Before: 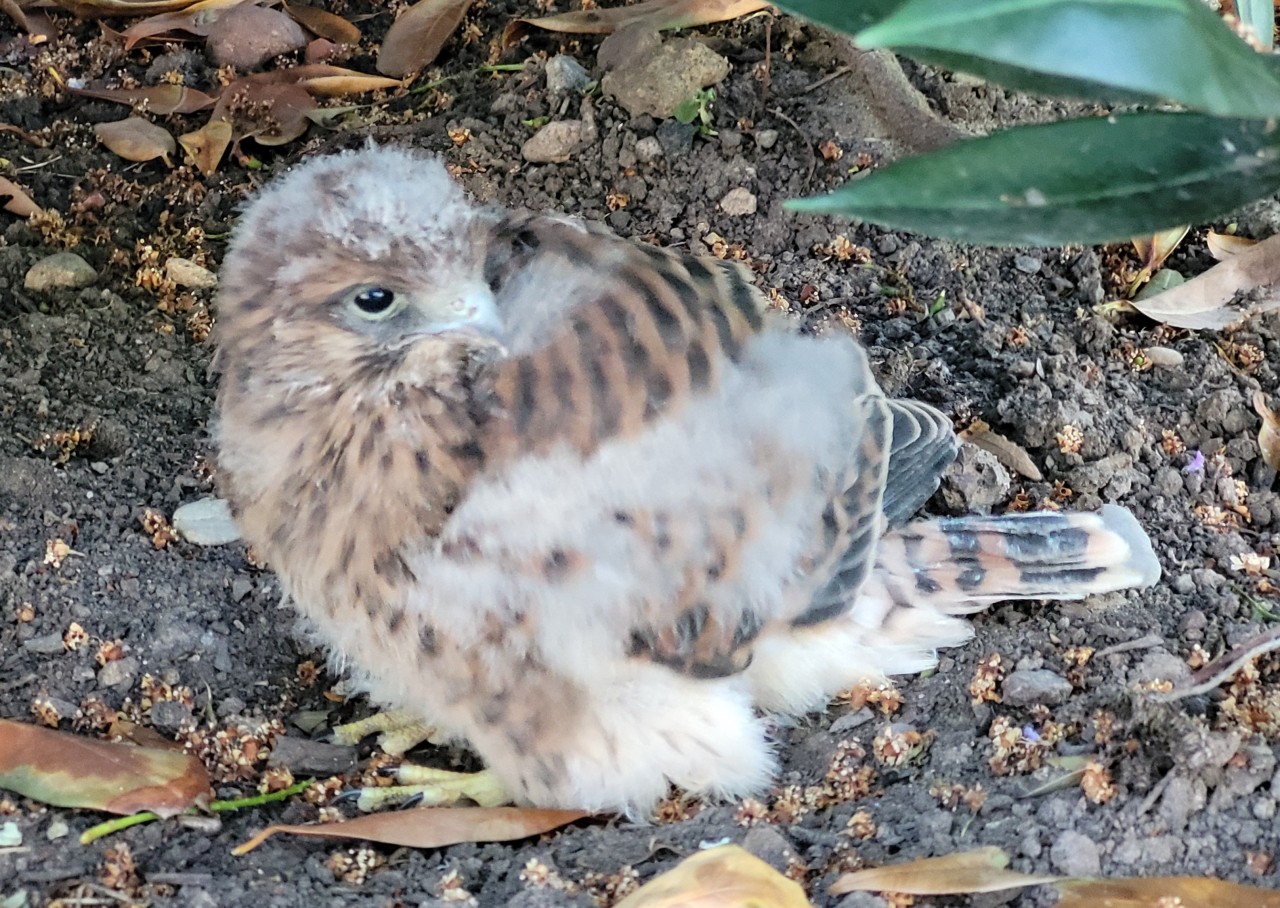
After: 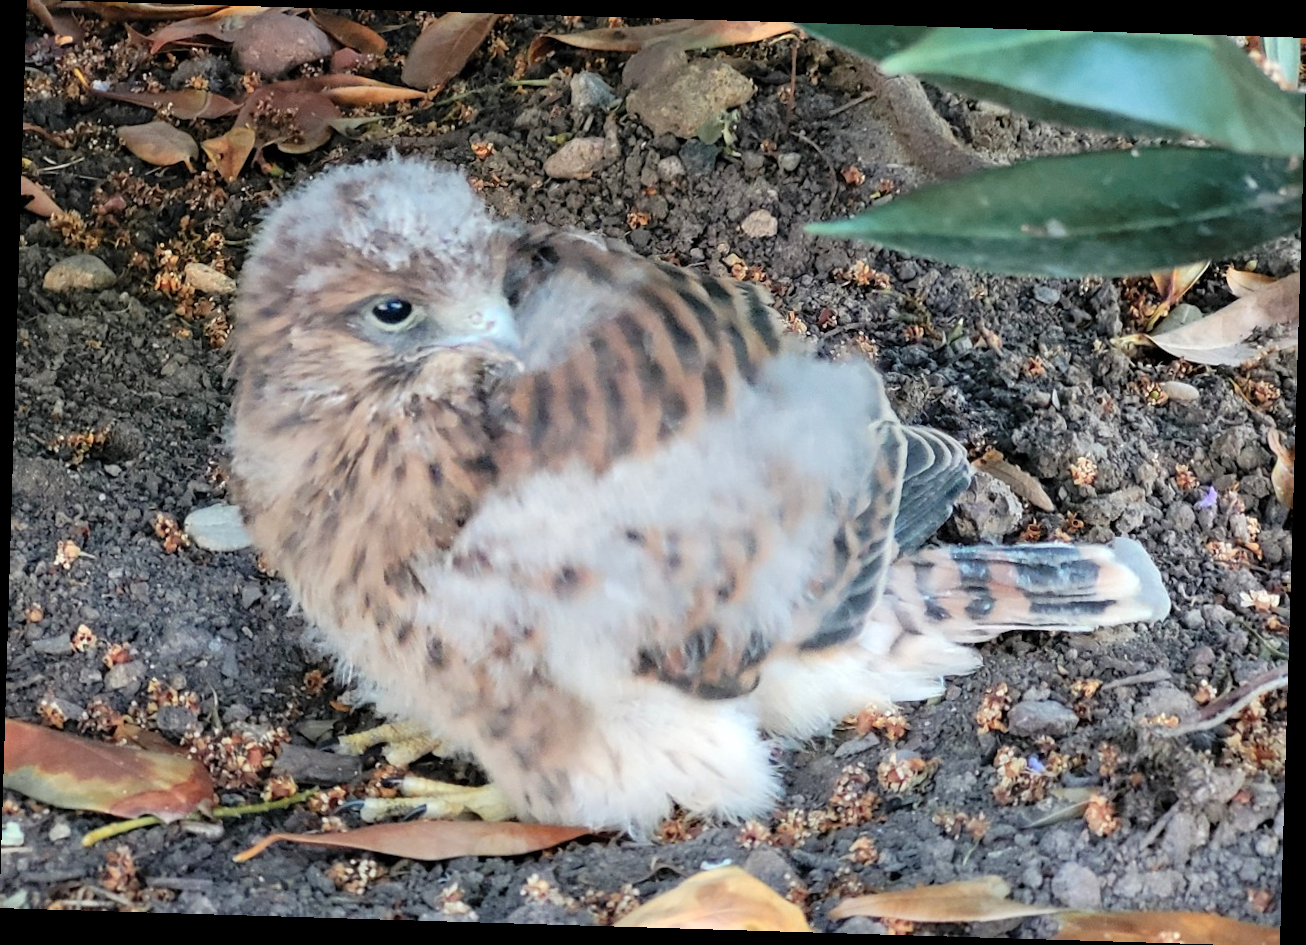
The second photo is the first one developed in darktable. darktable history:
color zones: curves: ch1 [(0.263, 0.53) (0.376, 0.287) (0.487, 0.512) (0.748, 0.547) (1, 0.513)]; ch2 [(0.262, 0.45) (0.751, 0.477)], mix 31.98%
rotate and perspective: rotation 1.72°, automatic cropping off
